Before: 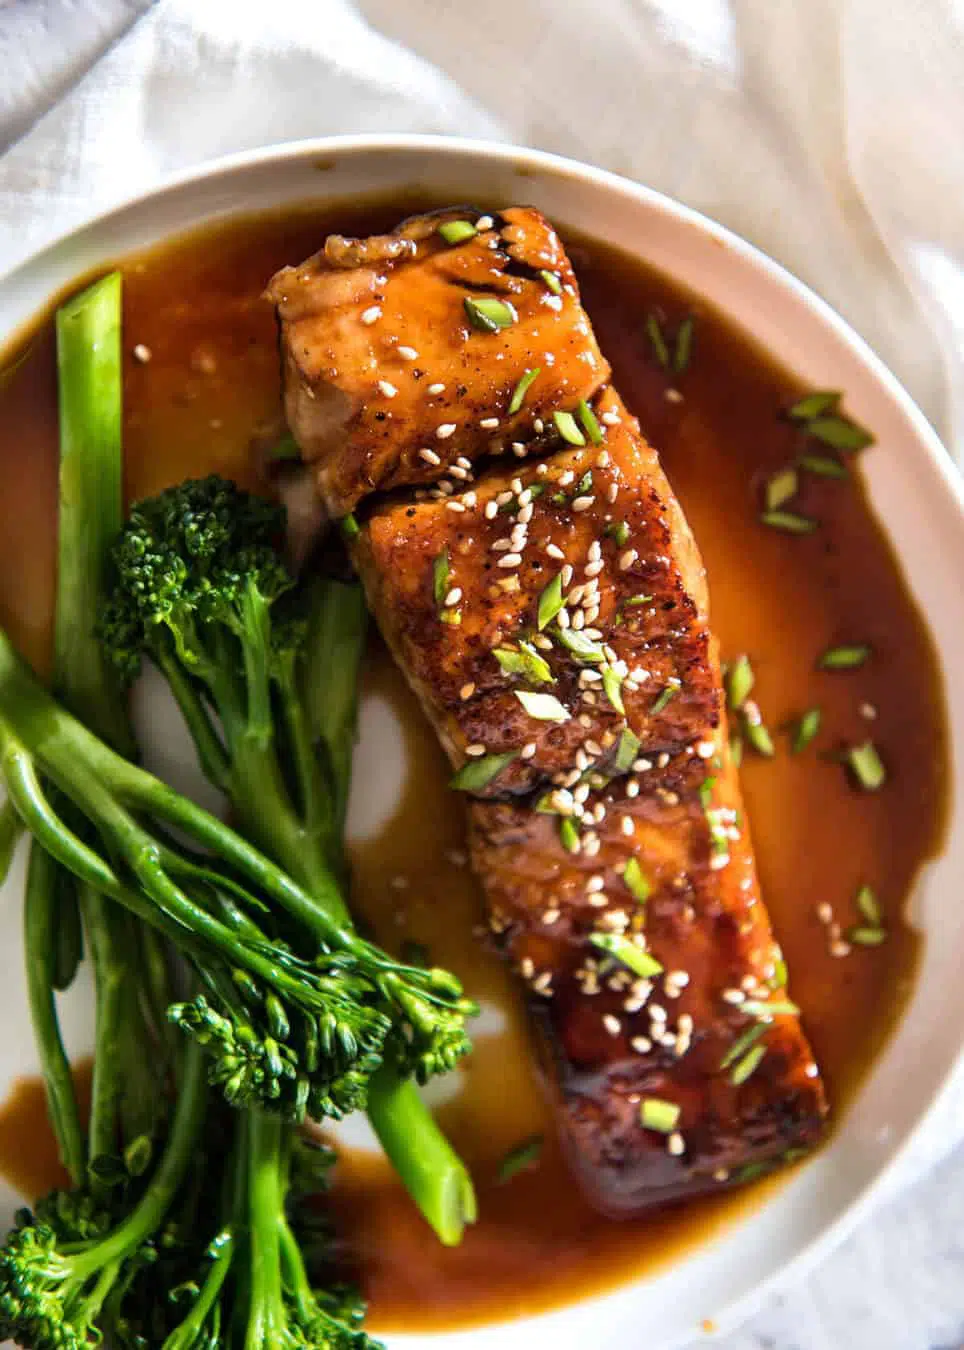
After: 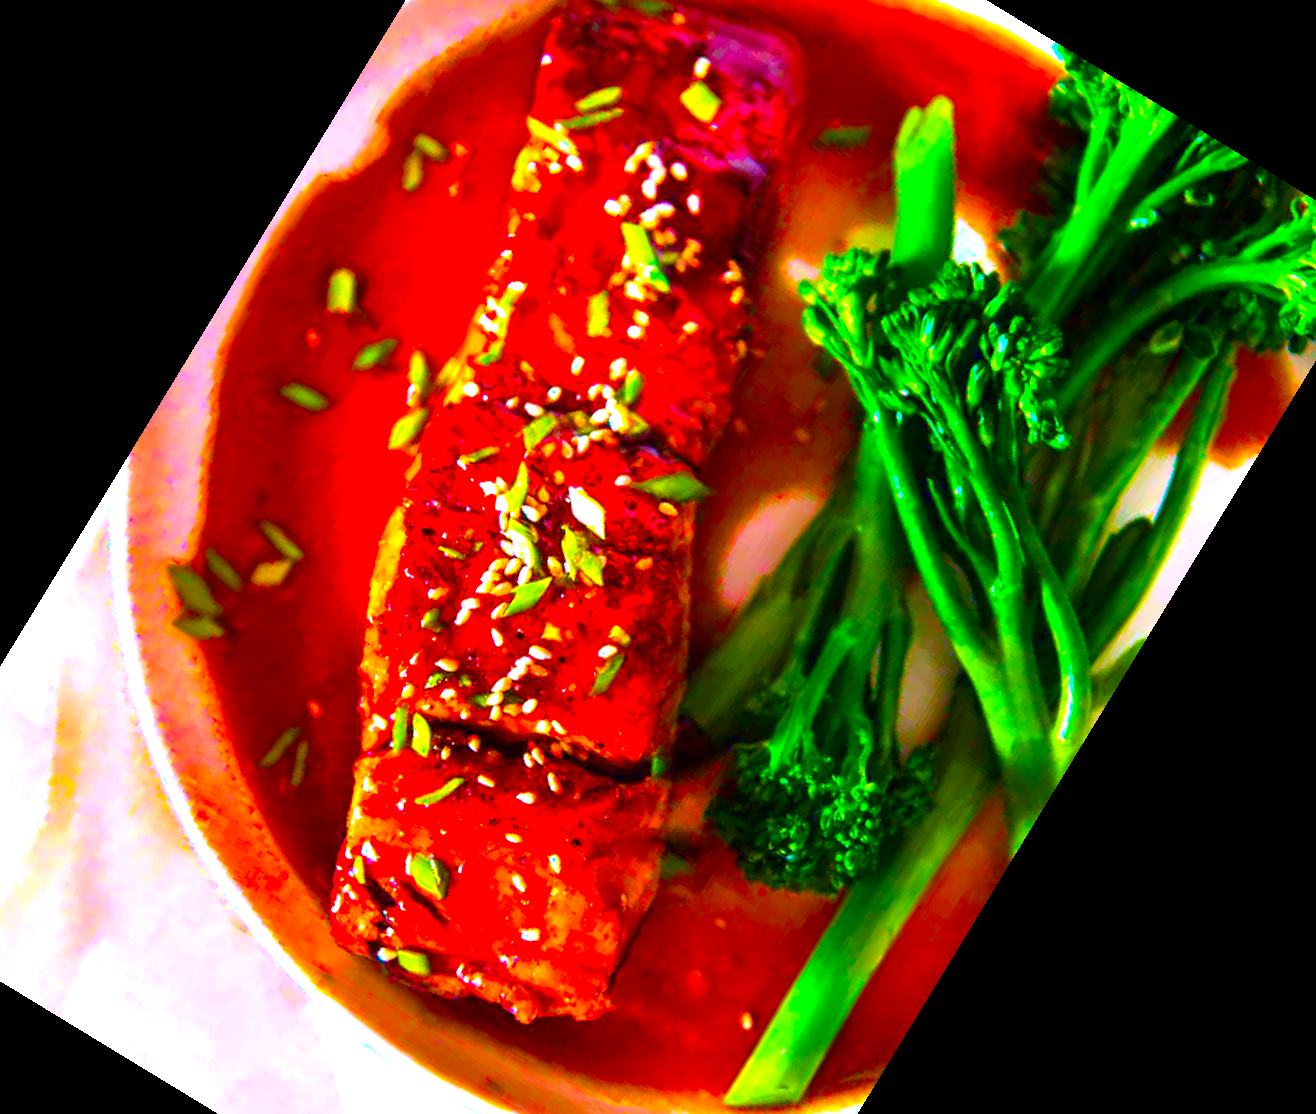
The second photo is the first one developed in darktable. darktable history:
crop and rotate: angle 148.68°, left 9.111%, top 15.603%, right 4.588%, bottom 17.041%
color balance rgb: linear chroma grading › global chroma 42%, perceptual saturation grading › global saturation 42%, perceptual brilliance grading › global brilliance 25%, global vibrance 33%
color correction: saturation 2.15
white balance: red 1.004, blue 1.096
